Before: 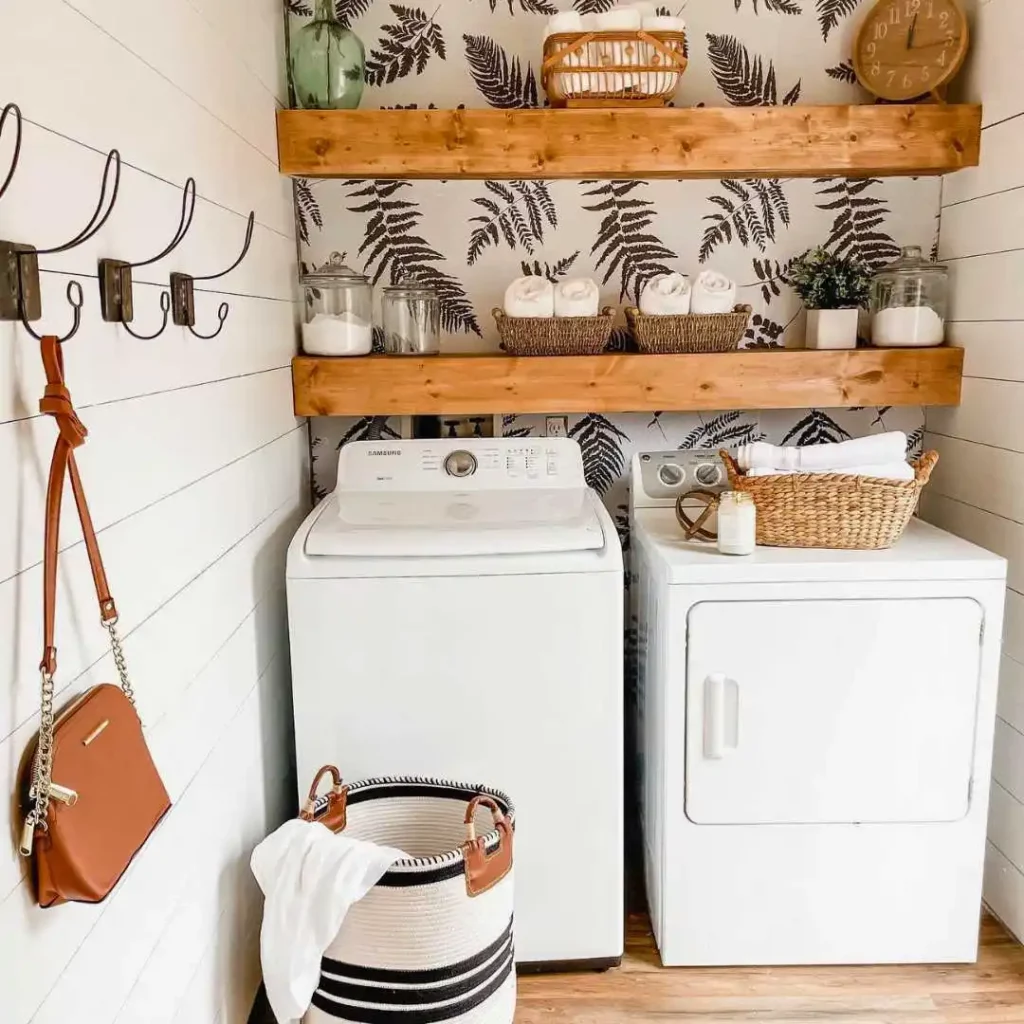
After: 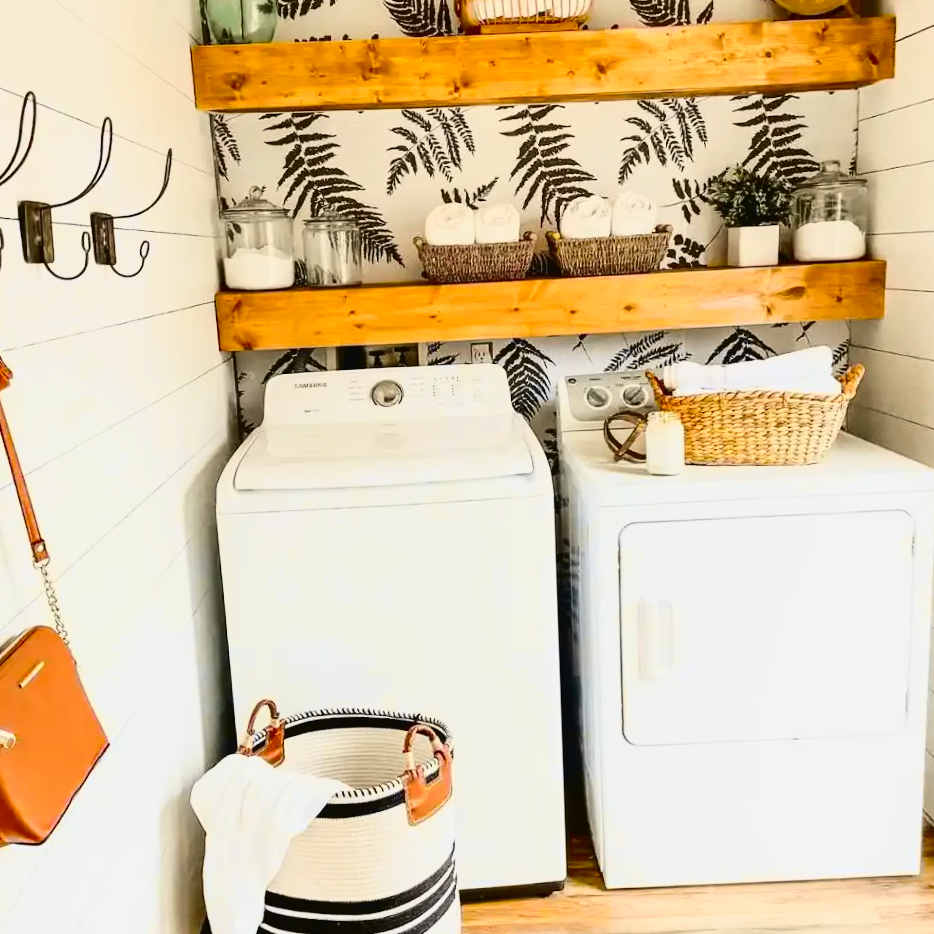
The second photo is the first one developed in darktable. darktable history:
tone curve: curves: ch0 [(0.003, 0.023) (0.071, 0.052) (0.249, 0.201) (0.466, 0.557) (0.625, 0.761) (0.783, 0.9) (0.994, 0.968)]; ch1 [(0, 0) (0.262, 0.227) (0.417, 0.386) (0.469, 0.467) (0.502, 0.498) (0.531, 0.521) (0.576, 0.586) (0.612, 0.634) (0.634, 0.68) (0.686, 0.728) (0.994, 0.987)]; ch2 [(0, 0) (0.262, 0.188) (0.385, 0.353) (0.427, 0.424) (0.495, 0.493) (0.518, 0.544) (0.55, 0.579) (0.595, 0.621) (0.644, 0.748) (1, 1)], color space Lab, independent channels, preserve colors none
crop and rotate: angle 1.96°, left 5.673%, top 5.673%
